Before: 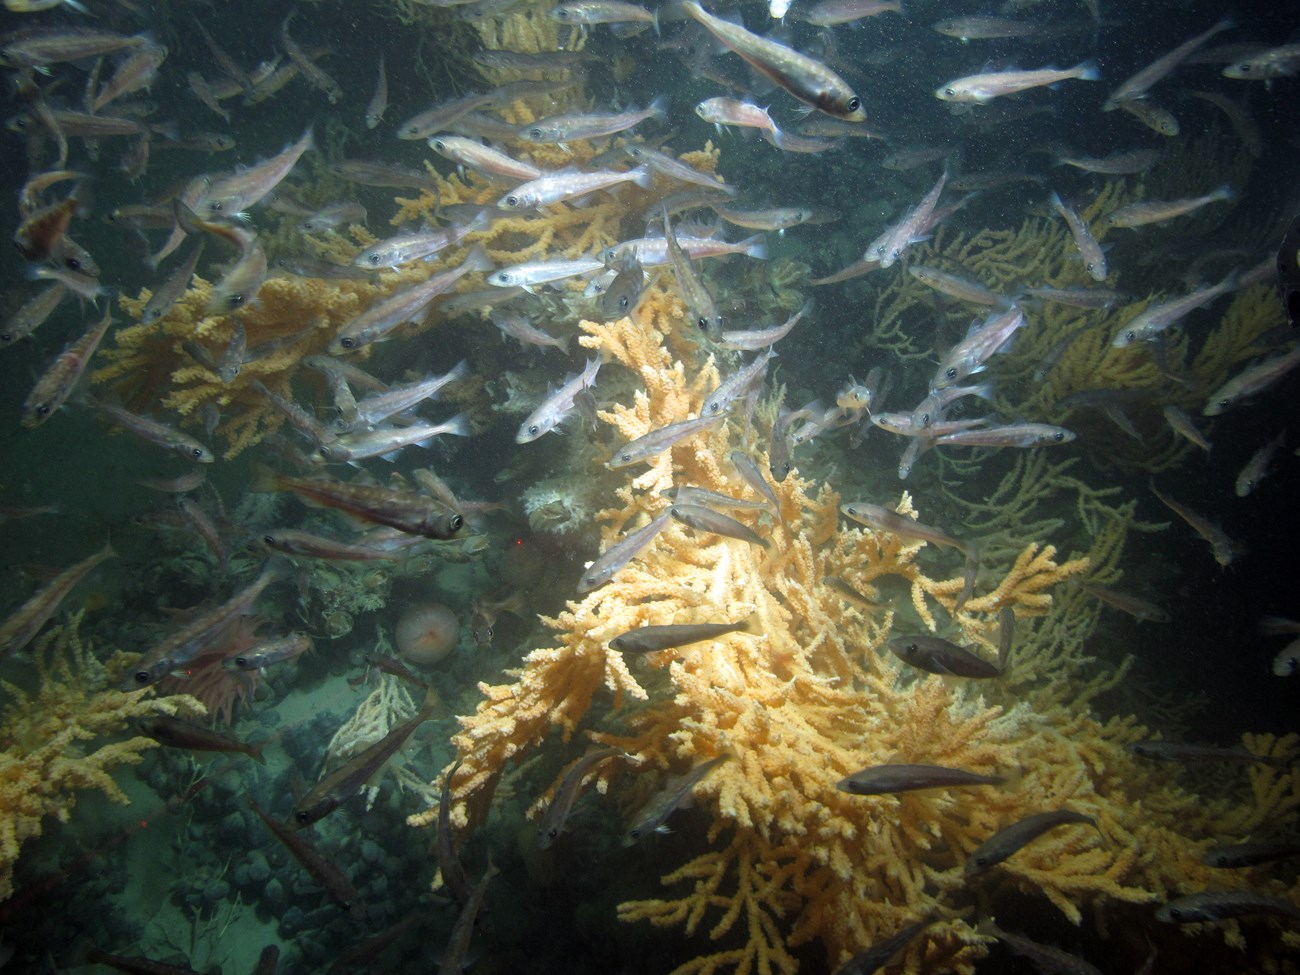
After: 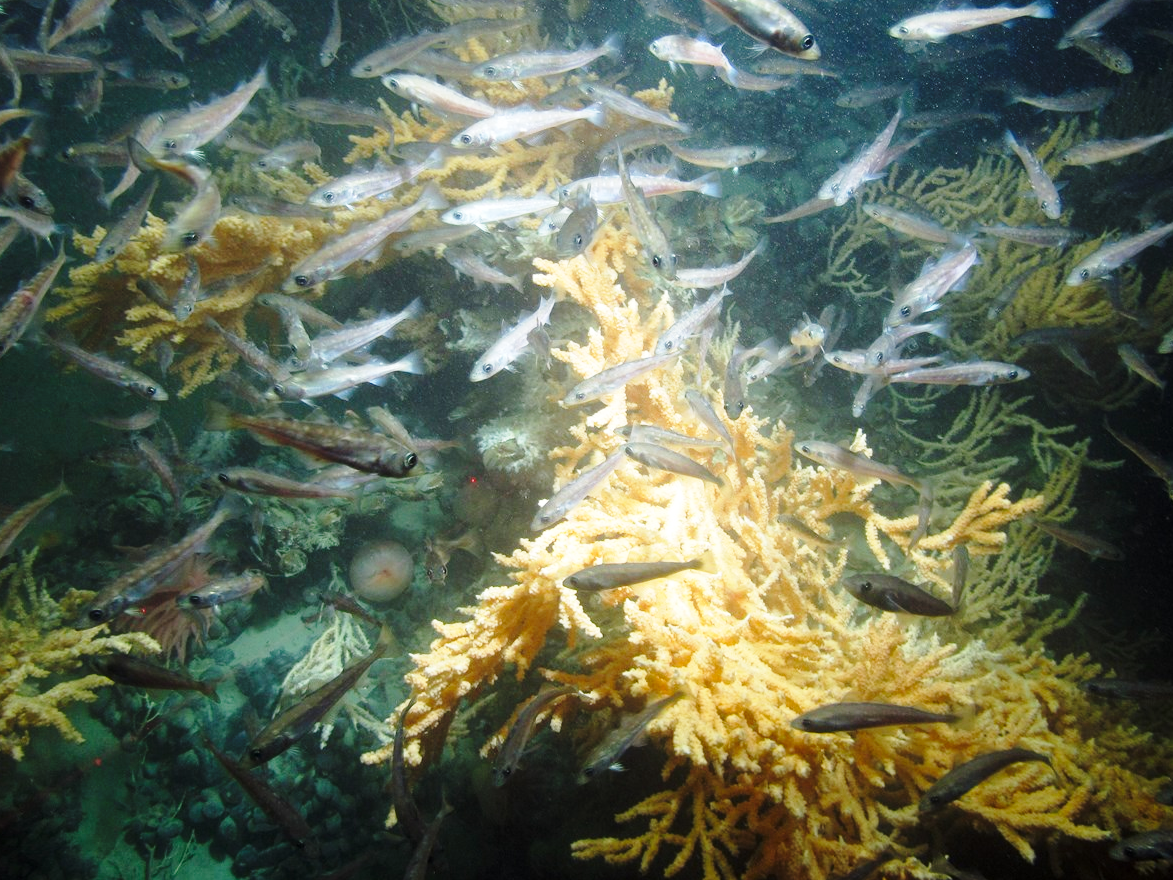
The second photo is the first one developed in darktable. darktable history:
crop: left 3.563%, top 6.367%, right 6.205%, bottom 3.297%
base curve: curves: ch0 [(0, 0) (0.028, 0.03) (0.121, 0.232) (0.46, 0.748) (0.859, 0.968) (1, 1)], preserve colors none
